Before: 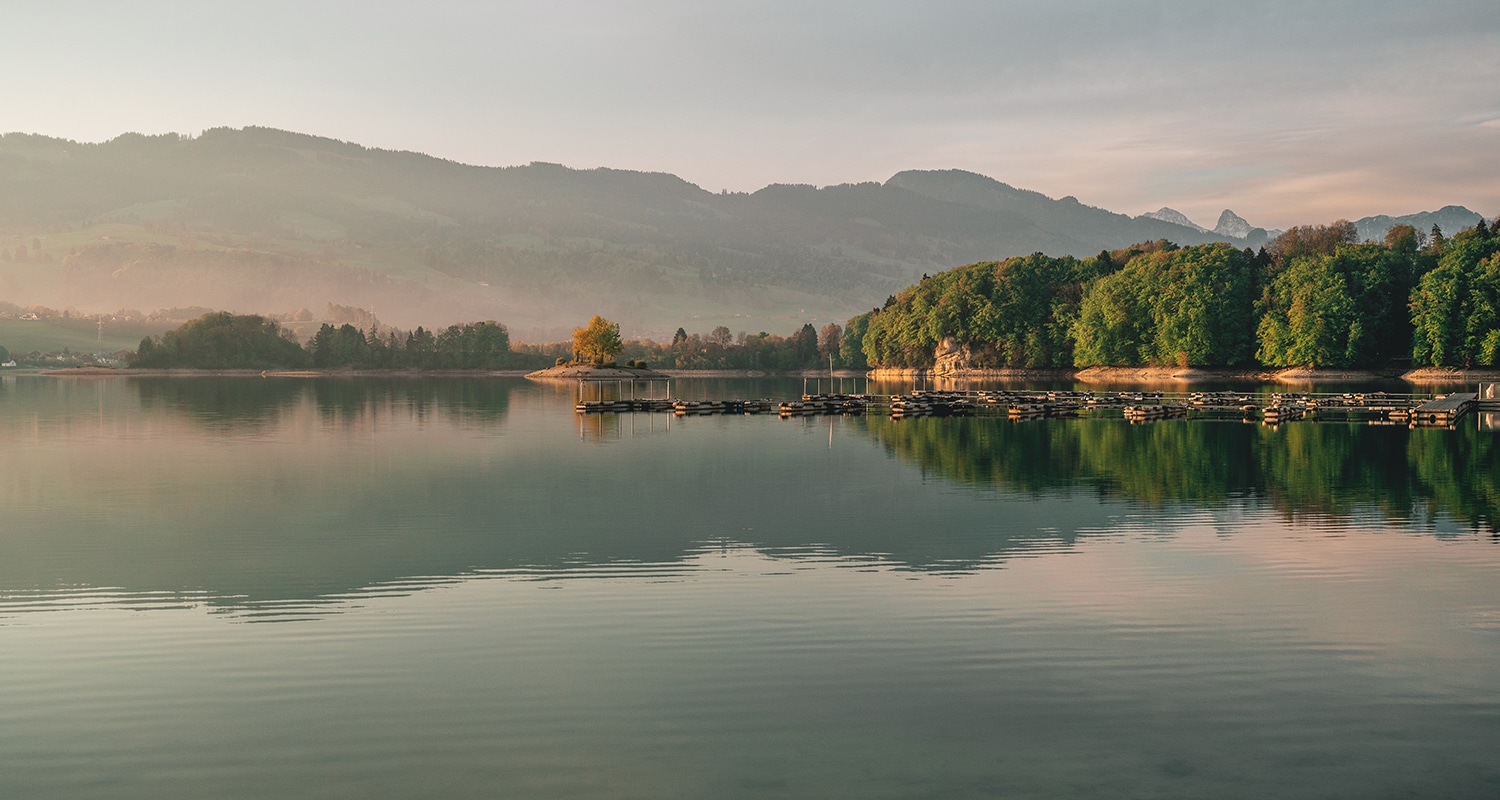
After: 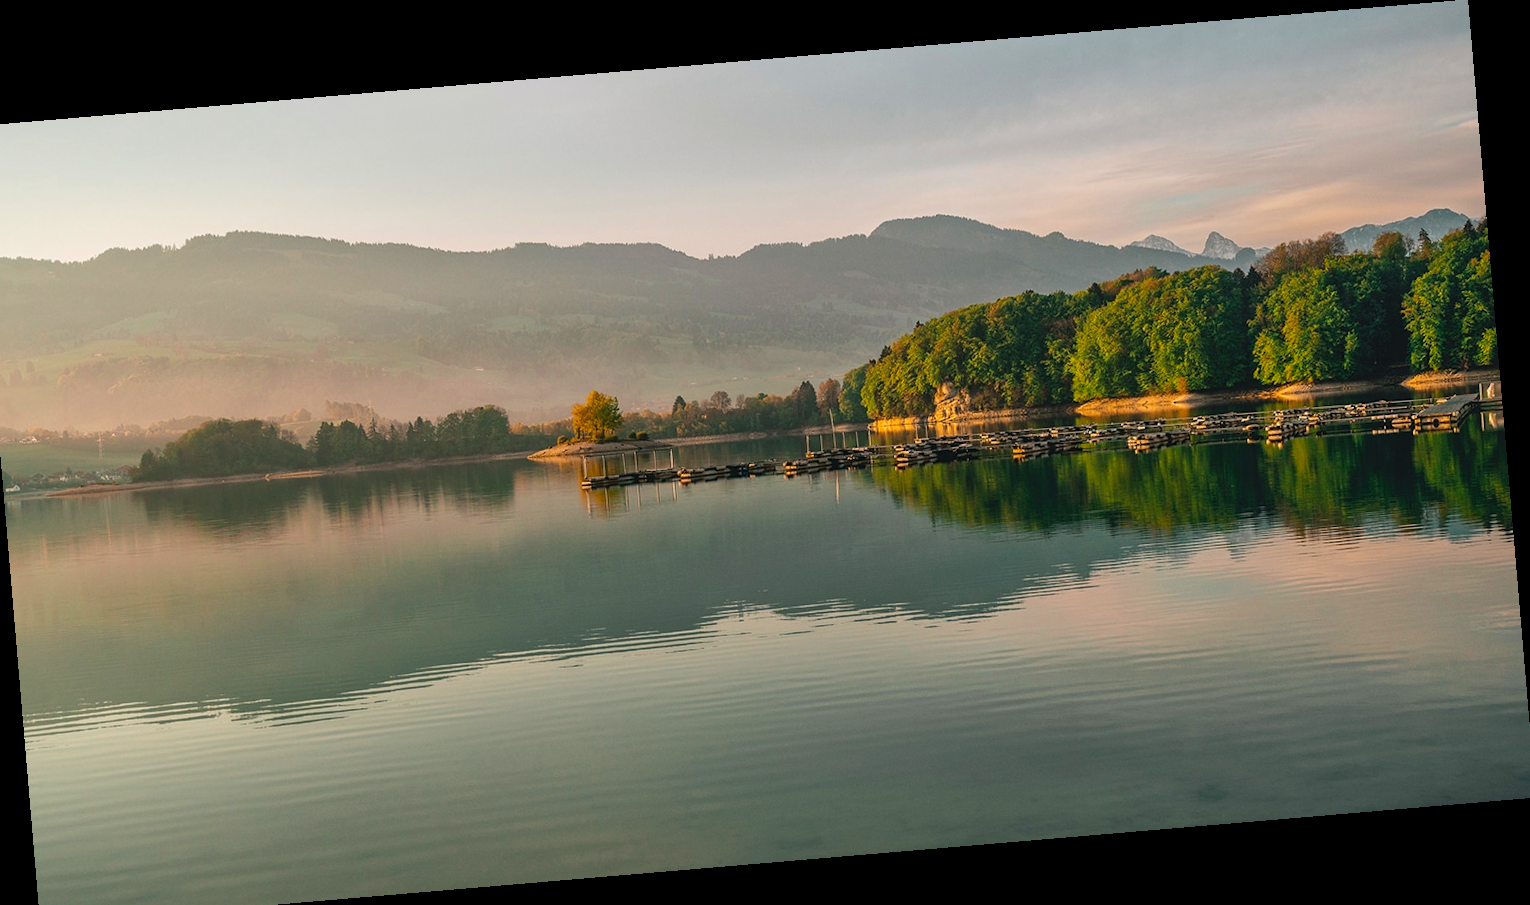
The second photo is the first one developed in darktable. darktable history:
rotate and perspective: rotation -4.86°, automatic cropping off
shadows and highlights: radius 334.93, shadows 63.48, highlights 6.06, compress 87.7%, highlights color adjustment 39.73%, soften with gaussian
color balance rgb: perceptual saturation grading › global saturation 30%, global vibrance 20%
crop: left 1.743%, right 0.268%, bottom 2.011%
tone equalizer: -8 EV 0.06 EV, smoothing diameter 25%, edges refinement/feathering 10, preserve details guided filter
local contrast: mode bilateral grid, contrast 20, coarseness 50, detail 120%, midtone range 0.2
